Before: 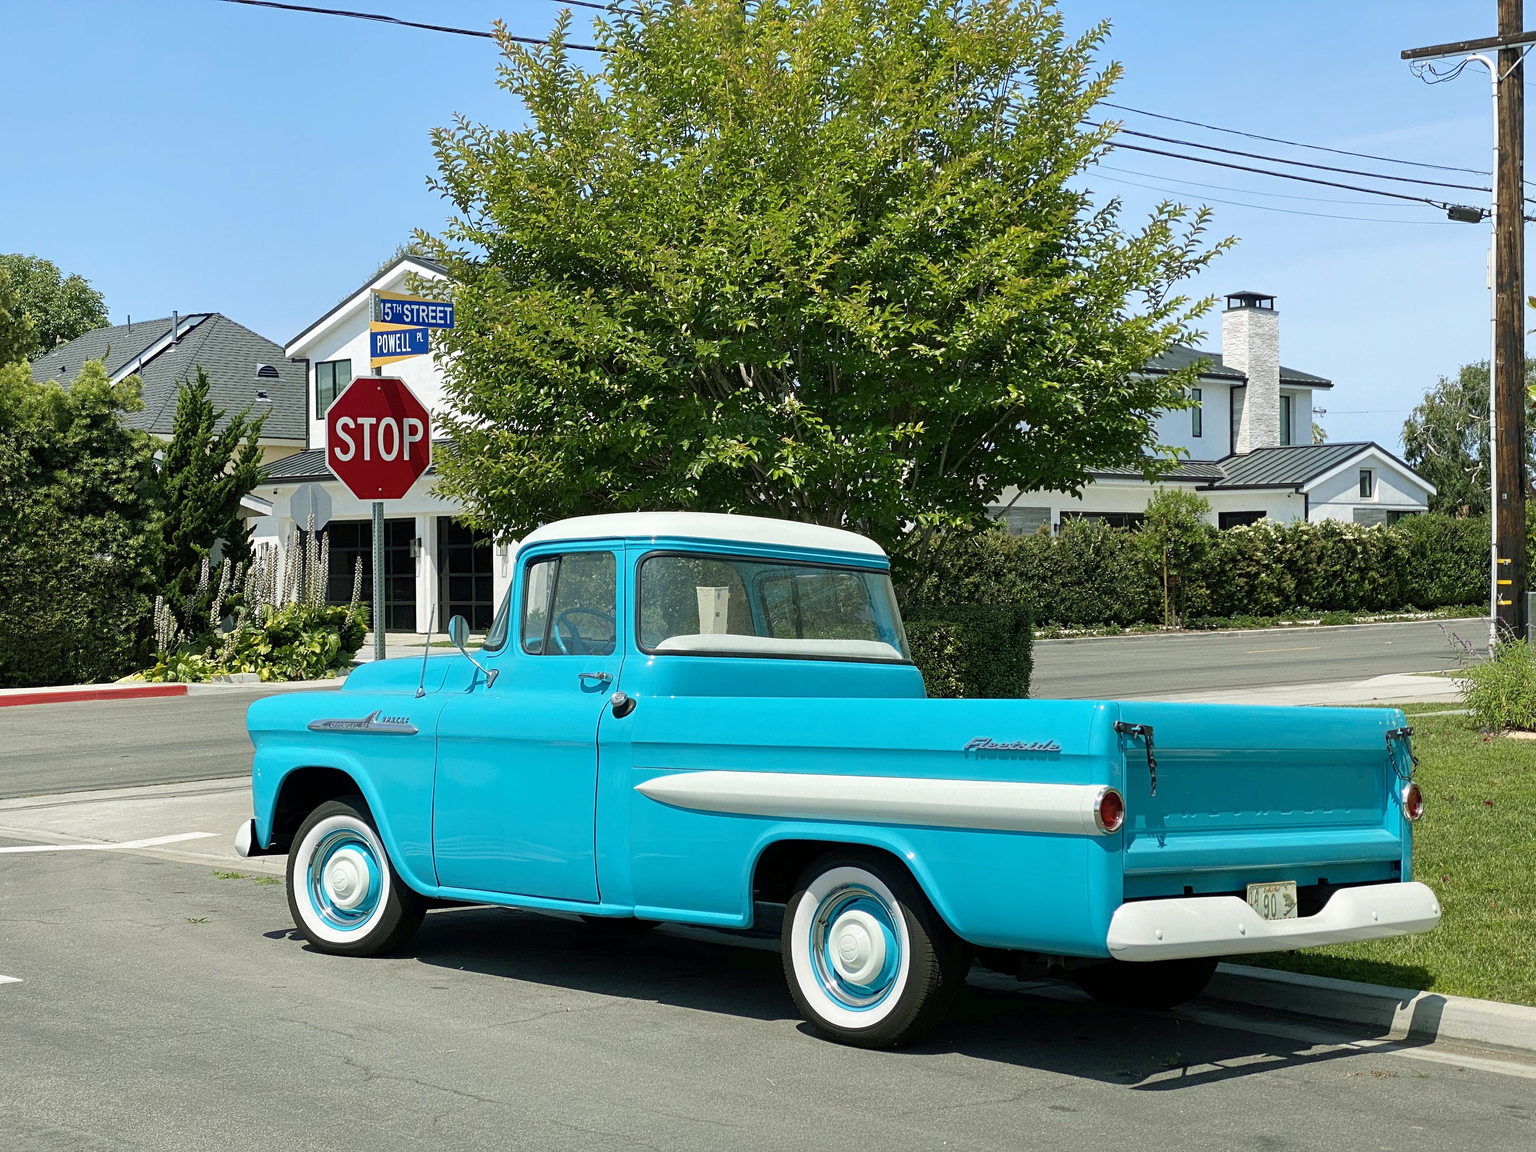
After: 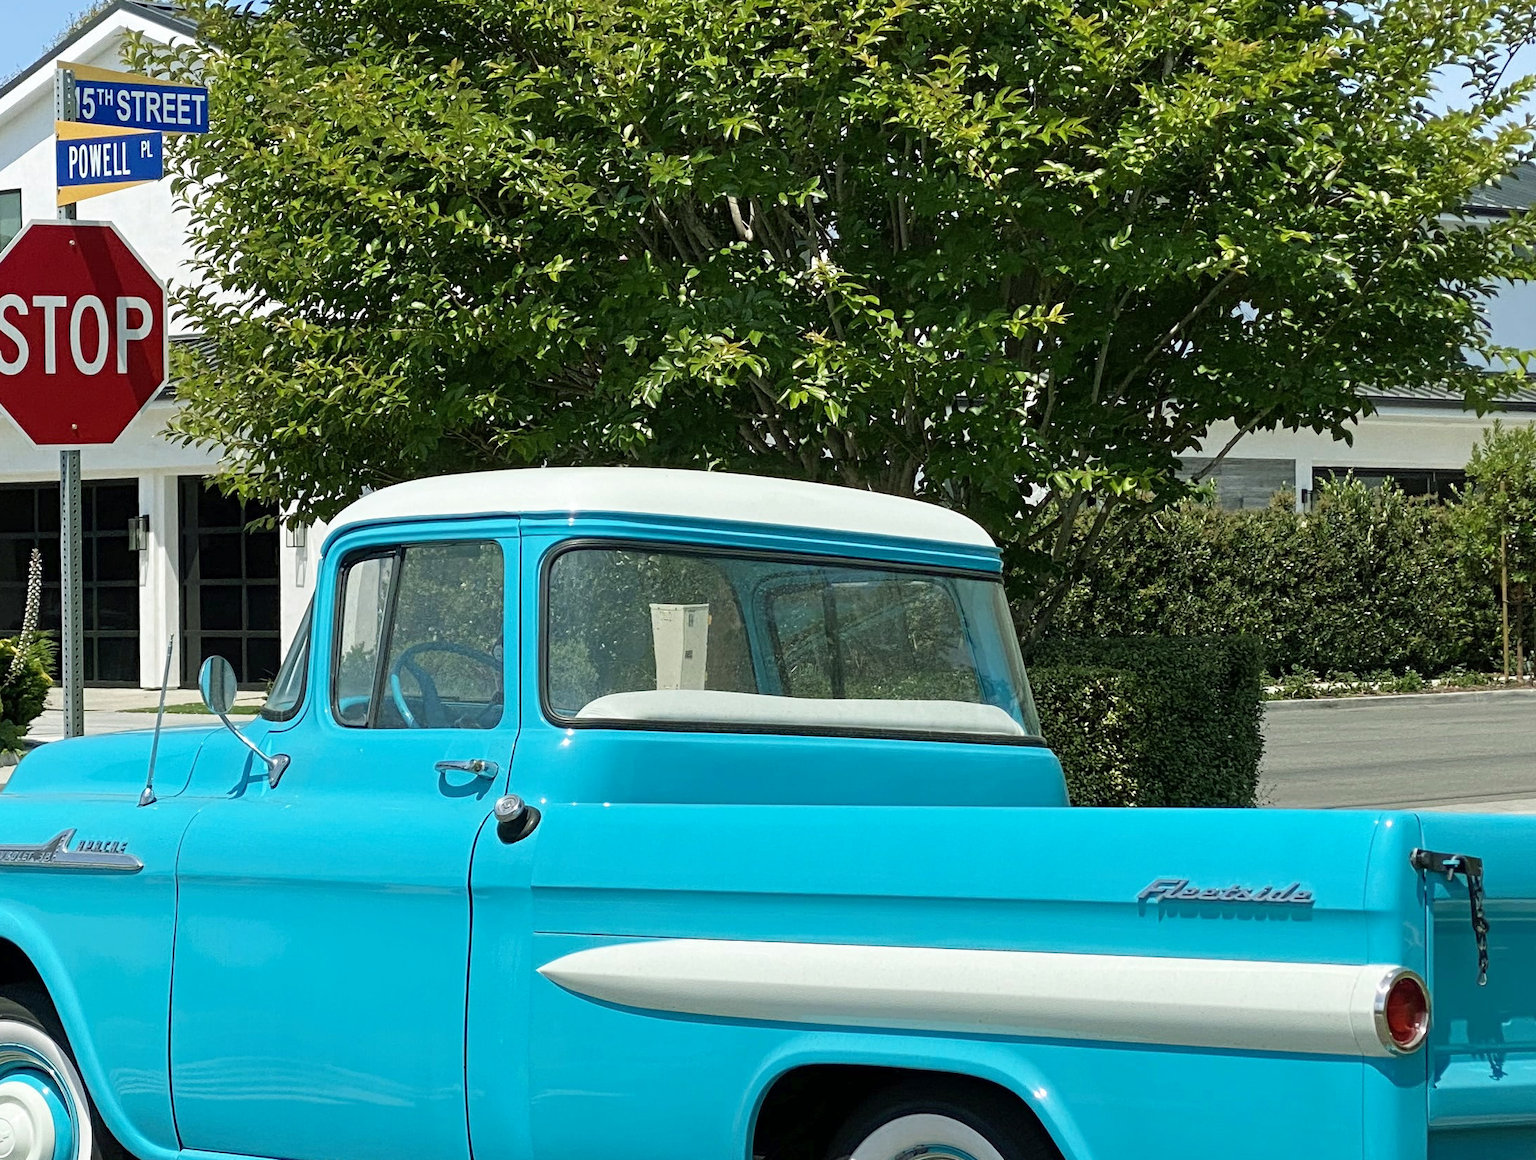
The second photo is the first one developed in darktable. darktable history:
crop and rotate: left 22.105%, top 22.204%, right 22.974%, bottom 22.454%
color correction: highlights a* -0.315, highlights b* -0.075
